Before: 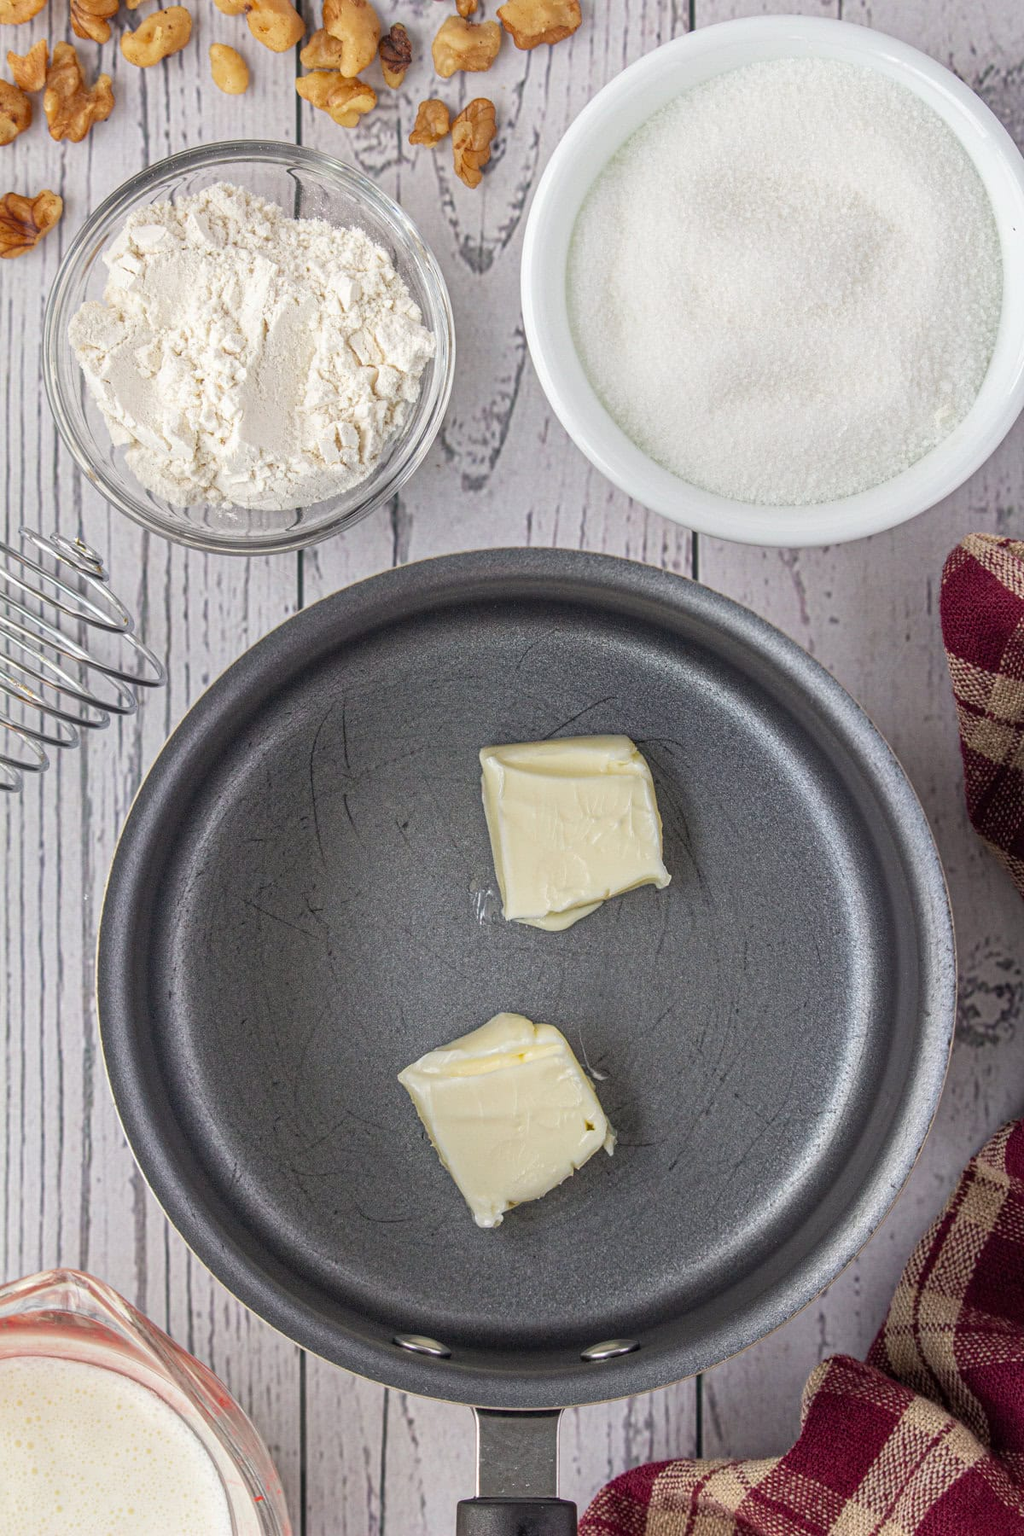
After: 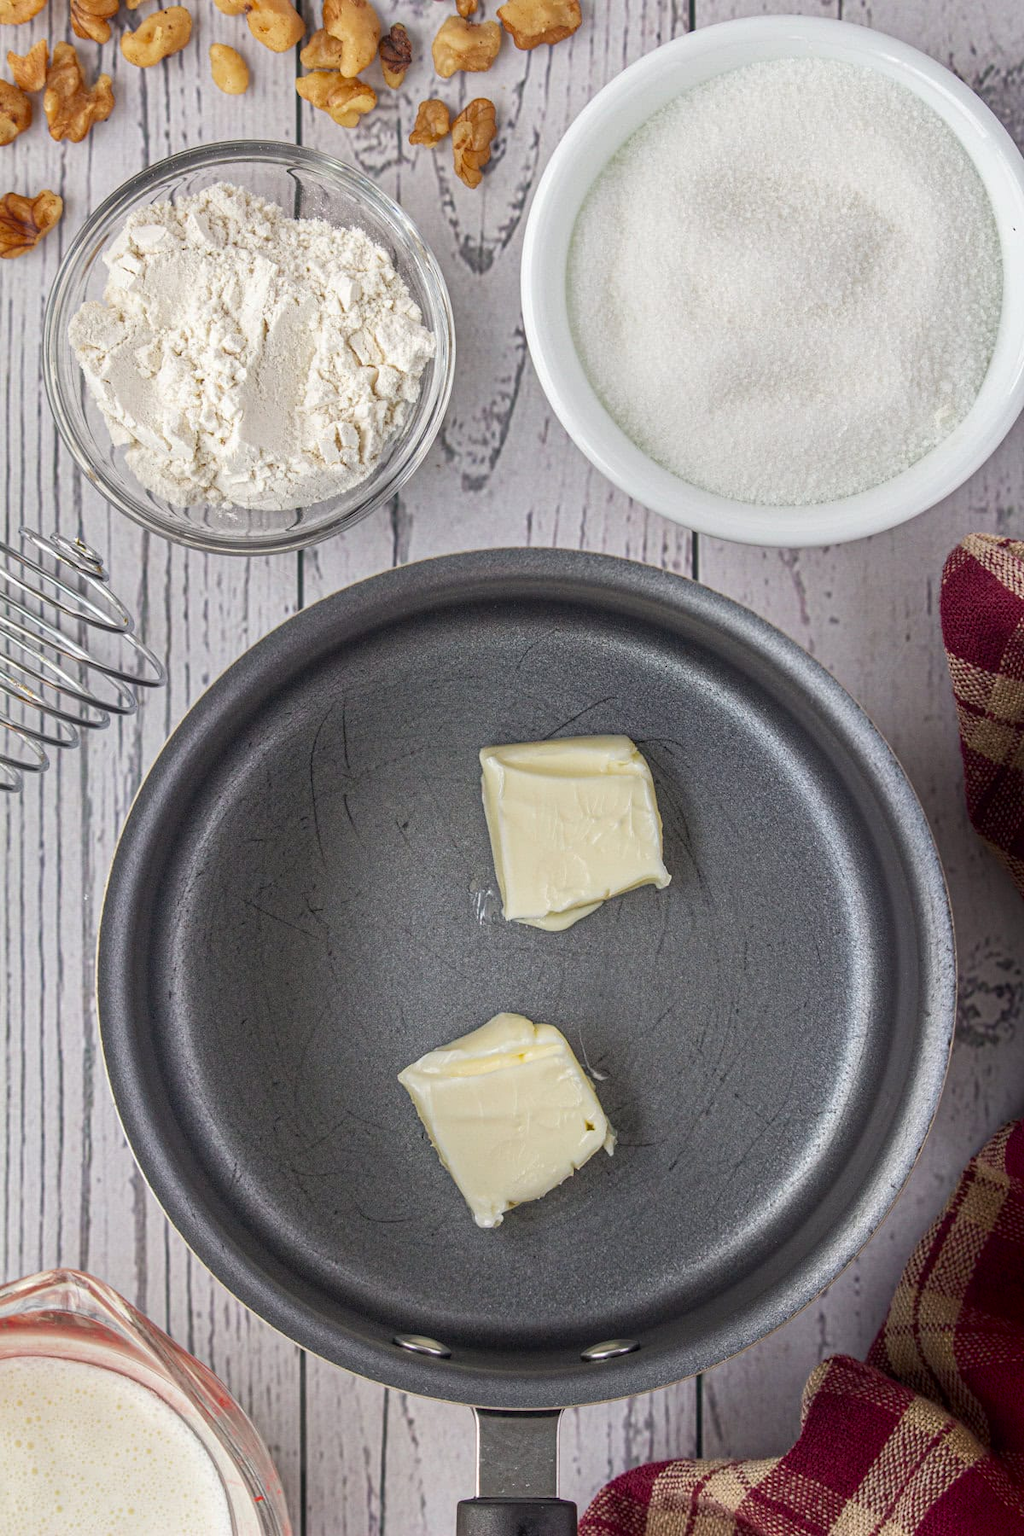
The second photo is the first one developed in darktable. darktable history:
shadows and highlights: shadows -87.23, highlights -36.83, soften with gaussian
